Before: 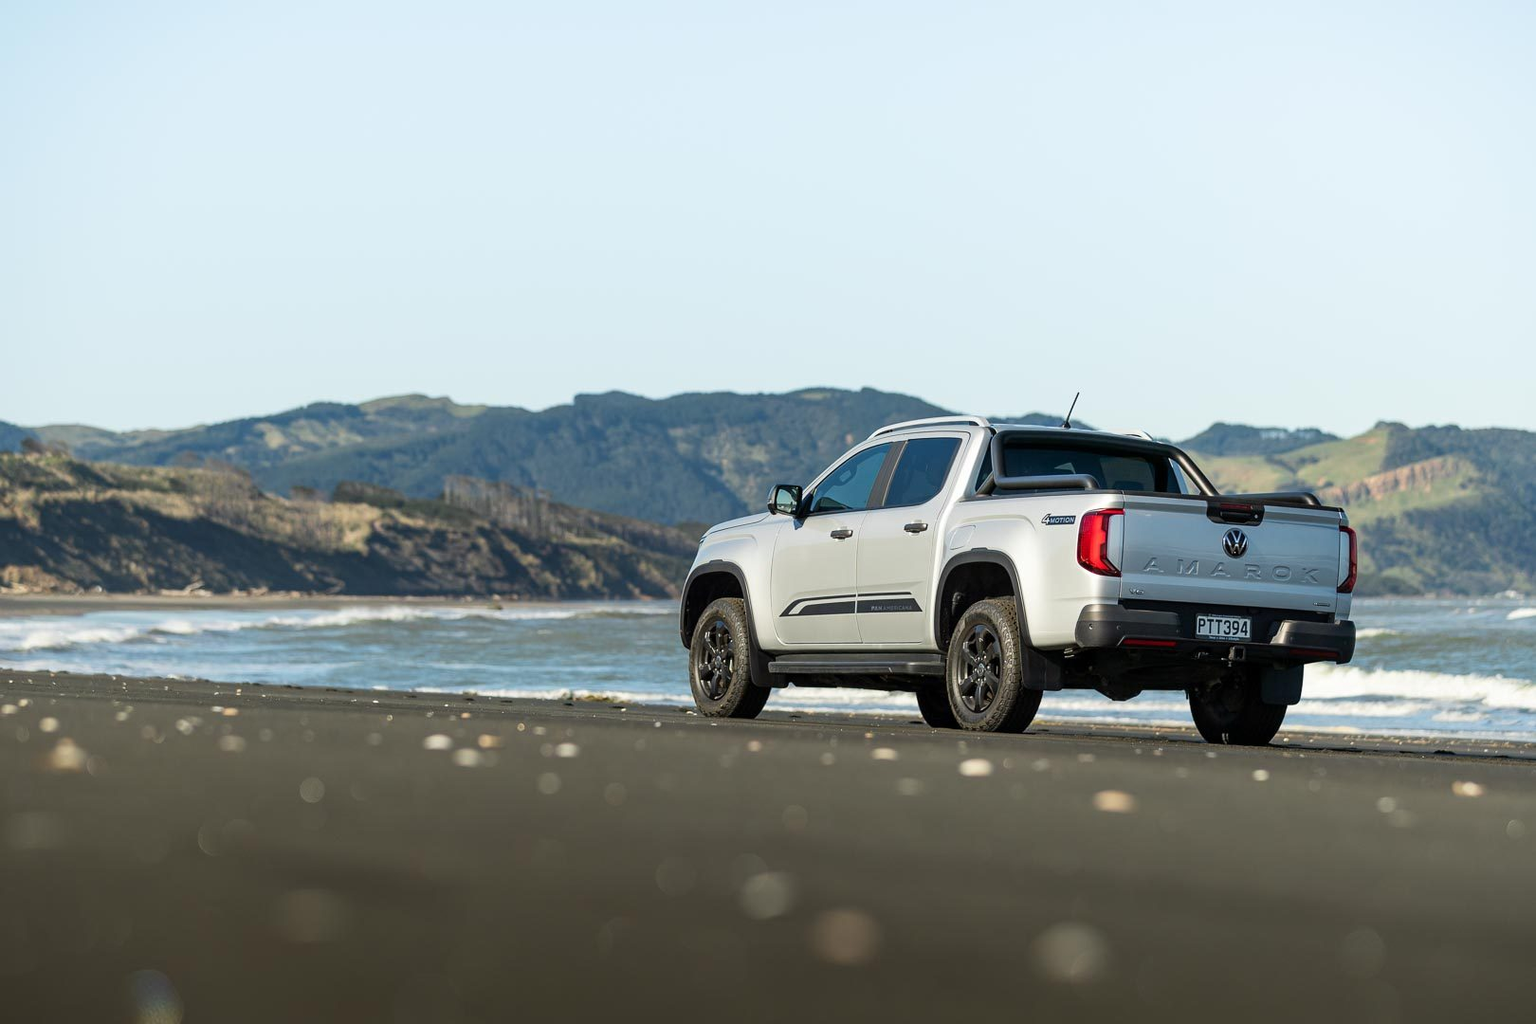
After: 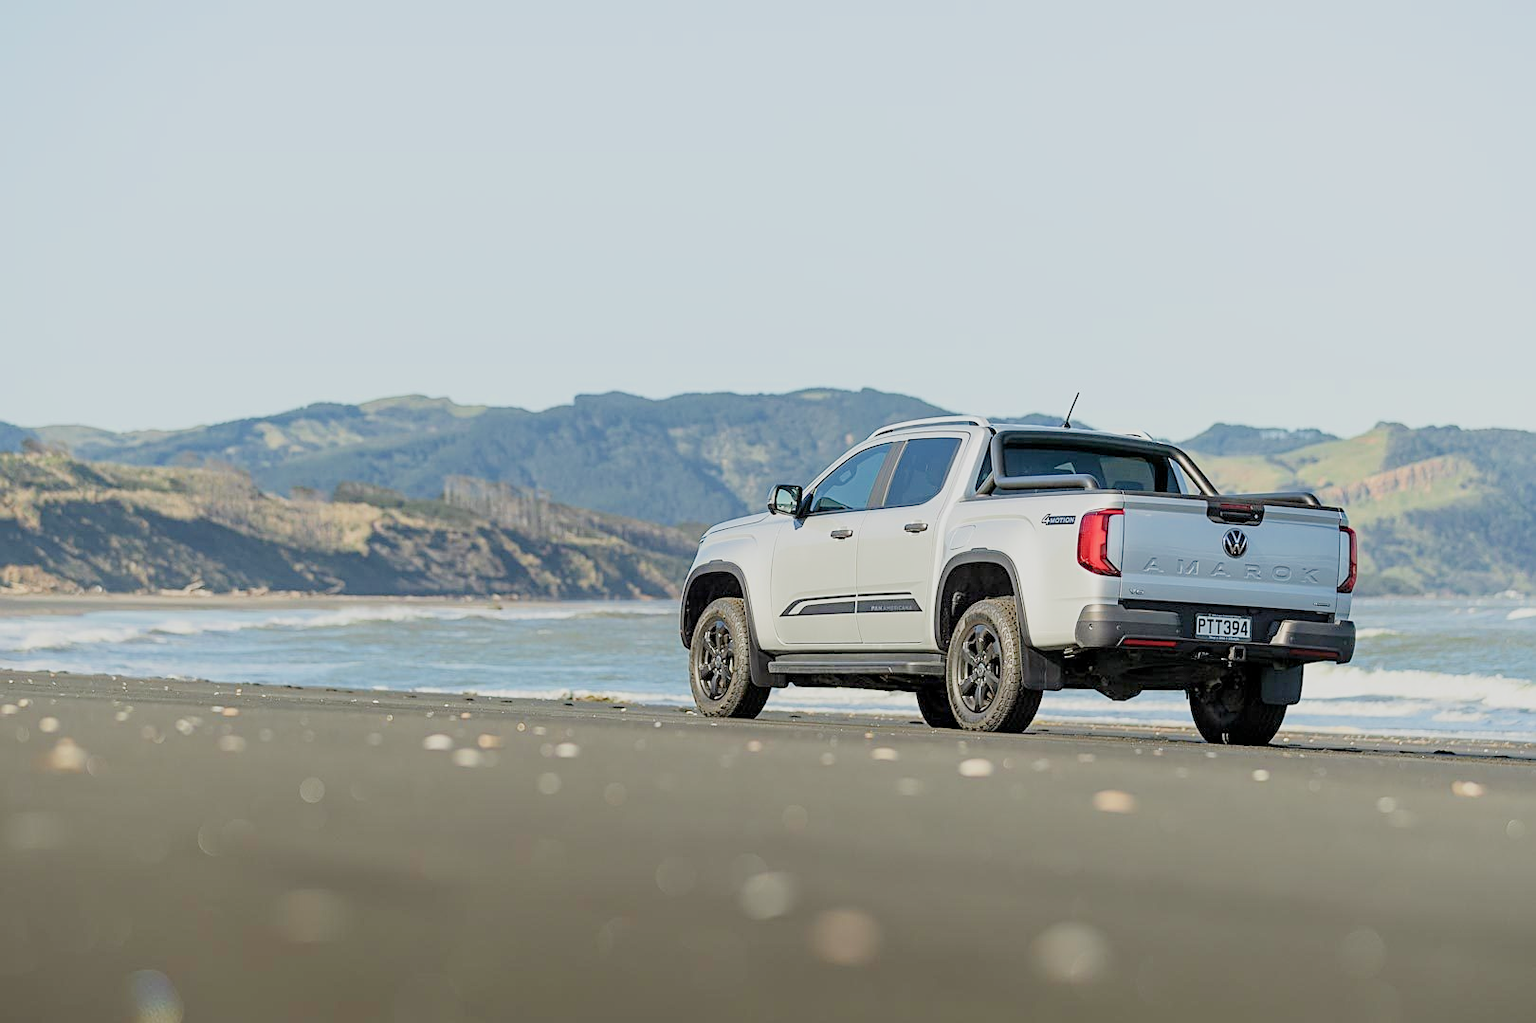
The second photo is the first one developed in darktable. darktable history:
filmic rgb: middle gray luminance 2.53%, black relative exposure -9.92 EV, white relative exposure 7 EV, dynamic range scaling 9.31%, target black luminance 0%, hardness 3.17, latitude 44.29%, contrast 0.672, highlights saturation mix 4.44%, shadows ↔ highlights balance 13.05%
exposure: black level correction 0, exposure 1.46 EV, compensate exposure bias true, compensate highlight preservation false
sharpen: on, module defaults
crop: bottom 0.073%
